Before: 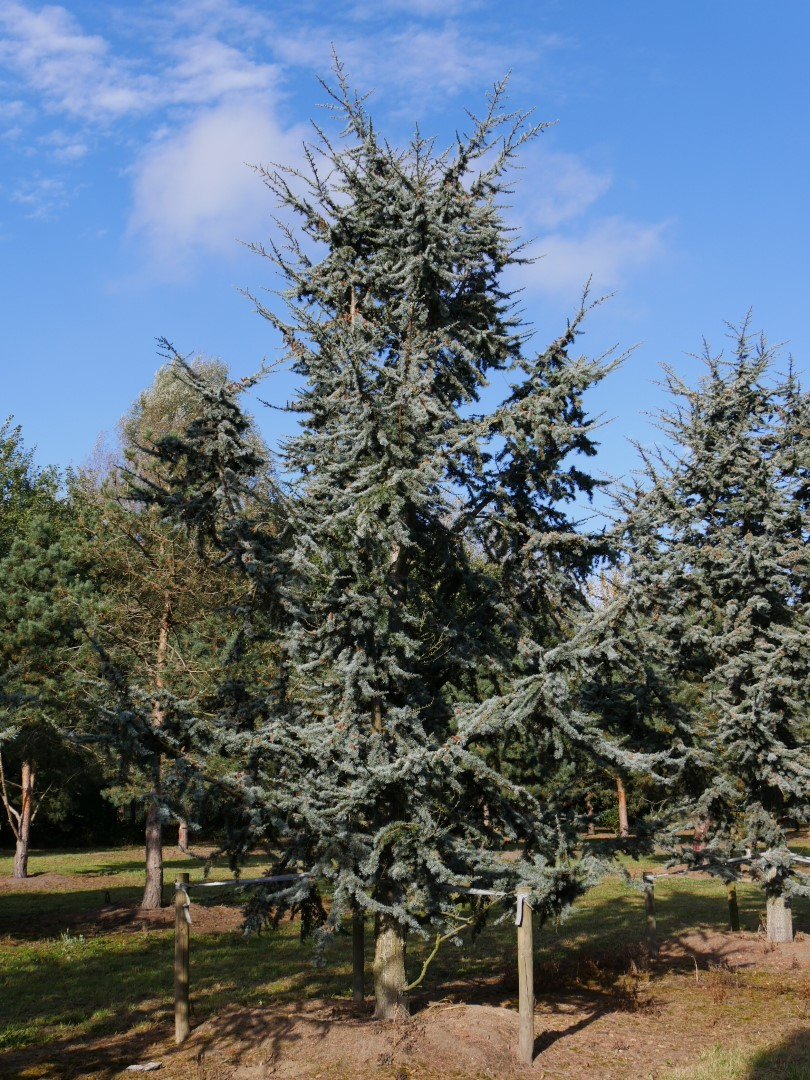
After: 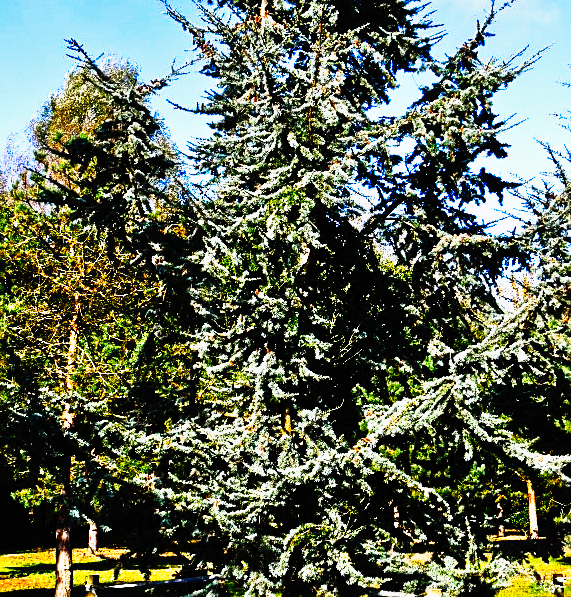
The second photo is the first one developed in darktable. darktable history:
tone equalizer: -7 EV 0.15 EV, -6 EV 0.6 EV, -5 EV 1.15 EV, -4 EV 1.33 EV, -3 EV 1.15 EV, -2 EV 0.6 EV, -1 EV 0.15 EV, mask exposure compensation -0.5 EV
crop: left 11.123%, top 27.61%, right 18.3%, bottom 17.034%
tone curve: curves: ch0 [(0, 0) (0.003, 0.005) (0.011, 0.005) (0.025, 0.006) (0.044, 0.008) (0.069, 0.01) (0.1, 0.012) (0.136, 0.015) (0.177, 0.019) (0.224, 0.017) (0.277, 0.015) (0.335, 0.018) (0.399, 0.043) (0.468, 0.118) (0.543, 0.349) (0.623, 0.591) (0.709, 0.88) (0.801, 0.983) (0.898, 0.973) (1, 1)], preserve colors none
sharpen: on, module defaults
